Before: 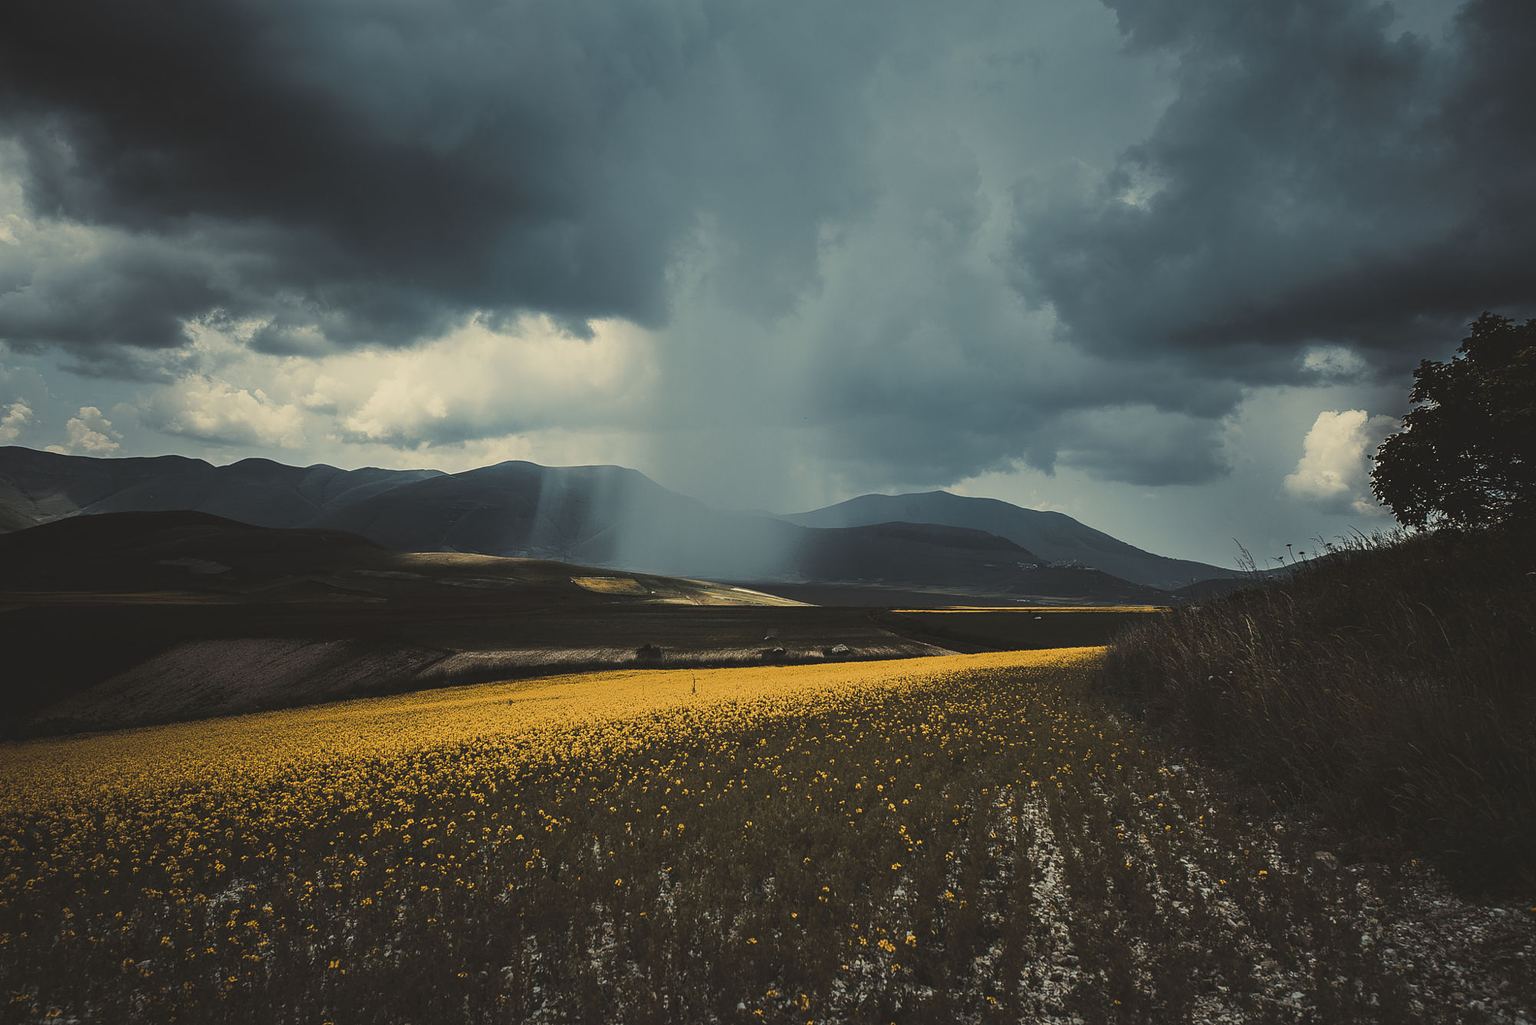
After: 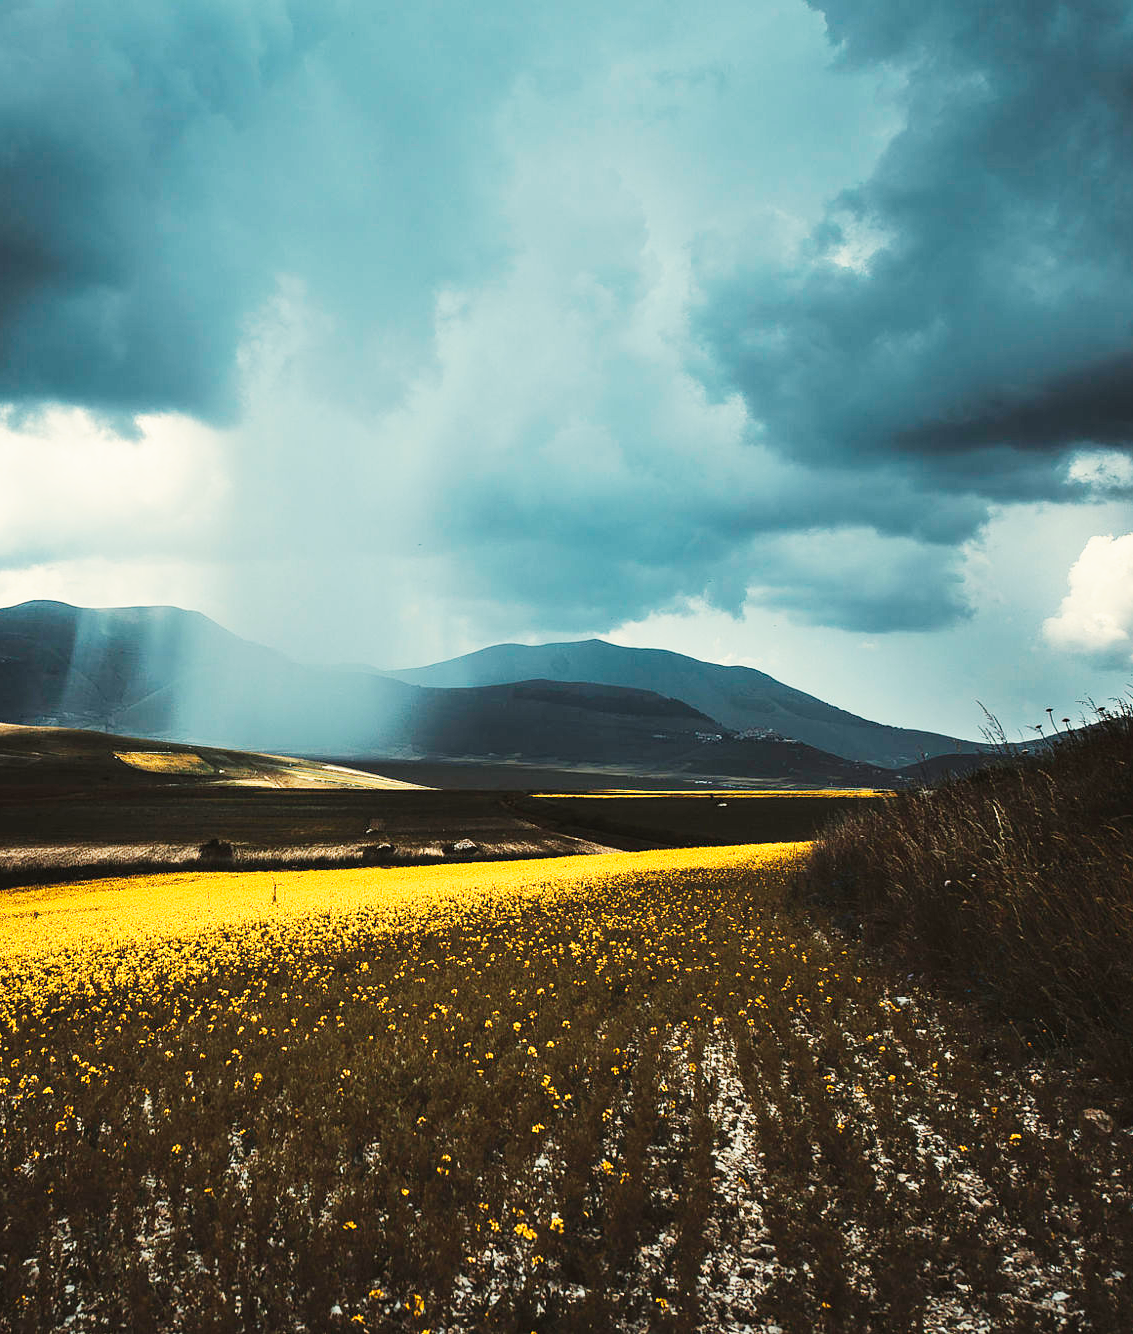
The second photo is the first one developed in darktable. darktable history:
crop: left 31.458%, top 0%, right 11.876%
base curve: curves: ch0 [(0, 0) (0.007, 0.004) (0.027, 0.03) (0.046, 0.07) (0.207, 0.54) (0.442, 0.872) (0.673, 0.972) (1, 1)], preserve colors none
